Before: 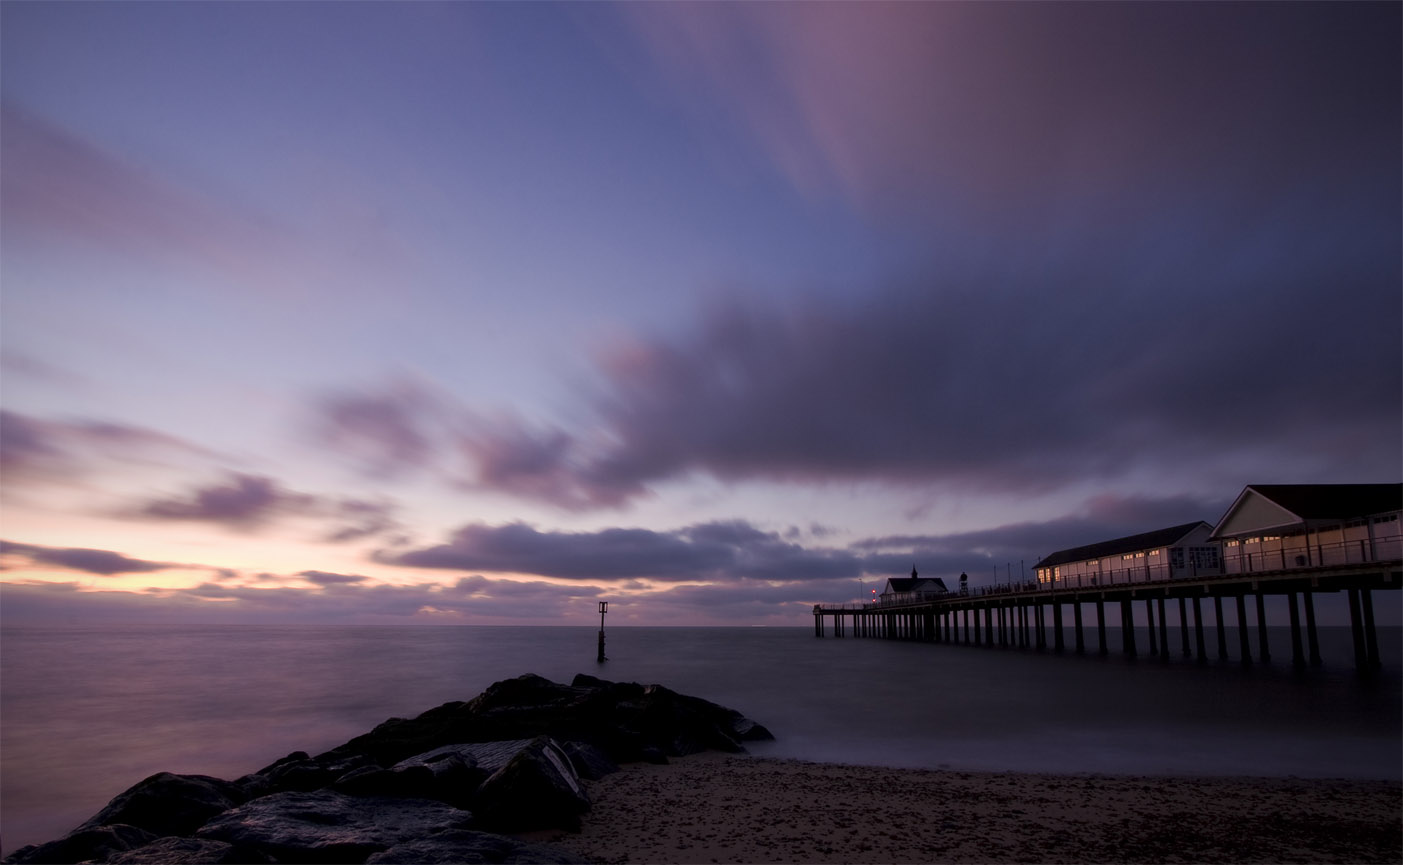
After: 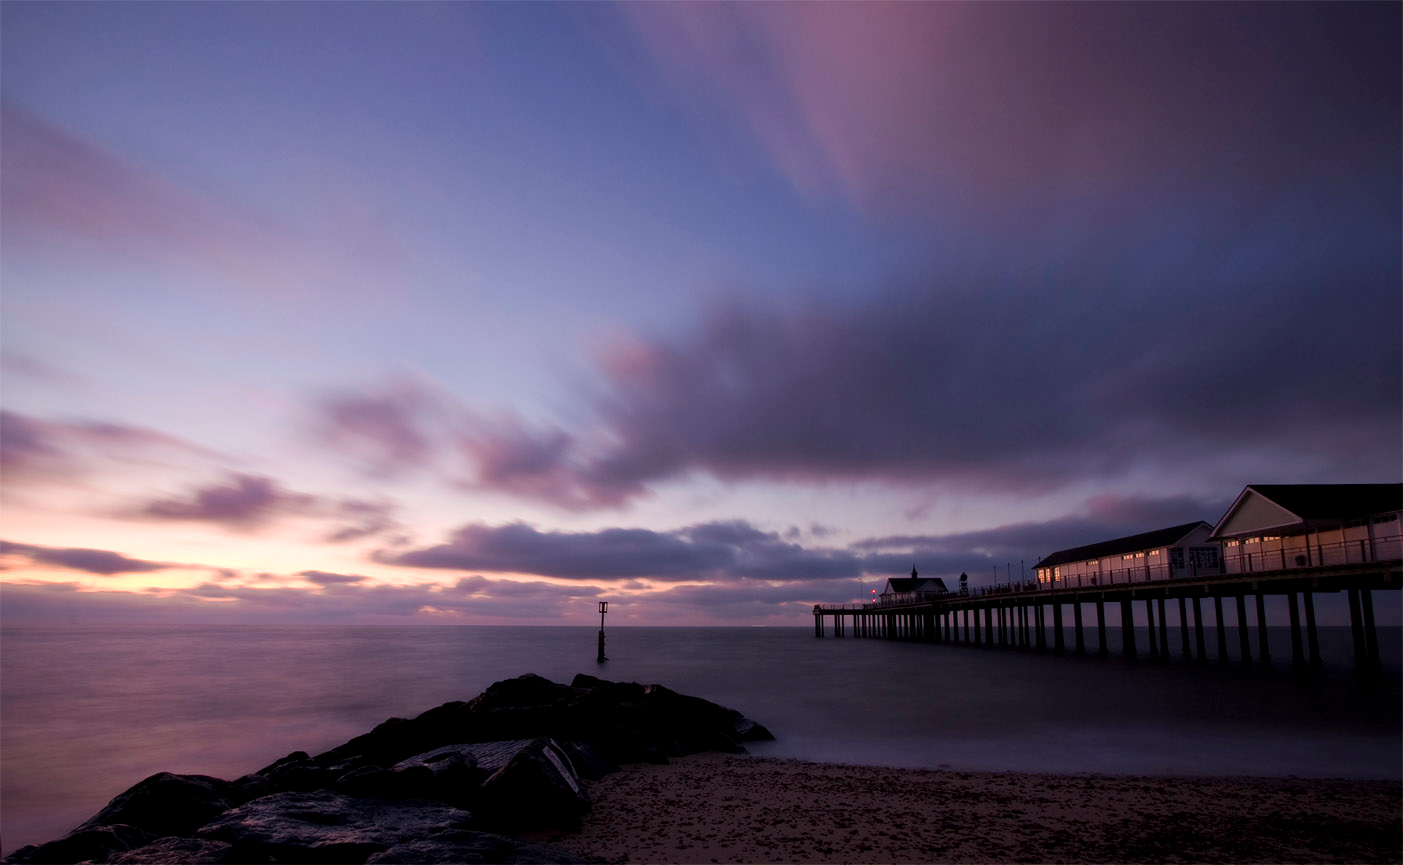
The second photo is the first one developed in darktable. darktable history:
exposure: exposure 0.134 EV, compensate highlight preservation false
